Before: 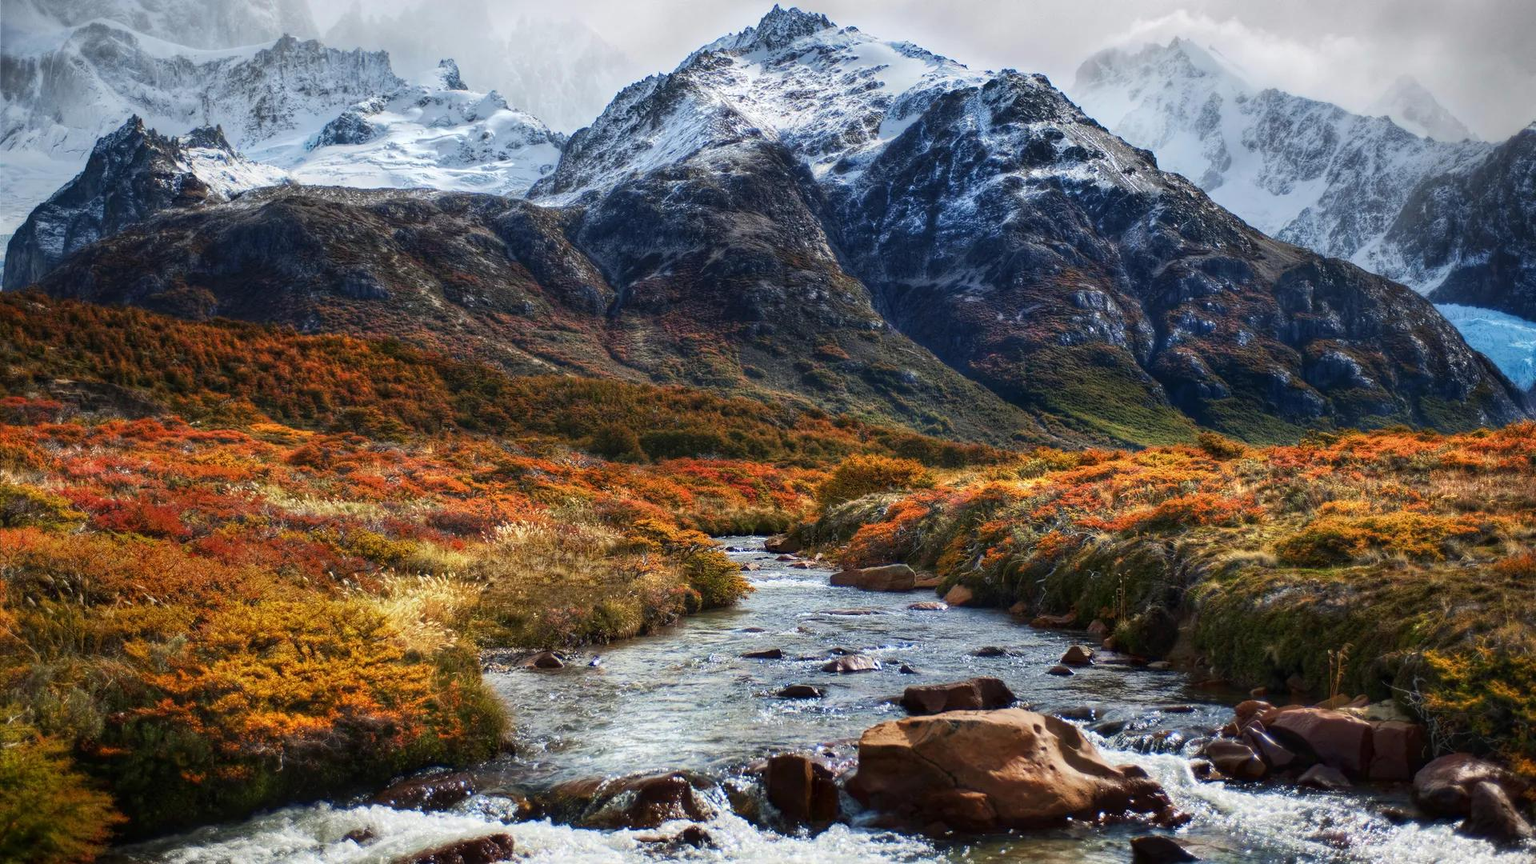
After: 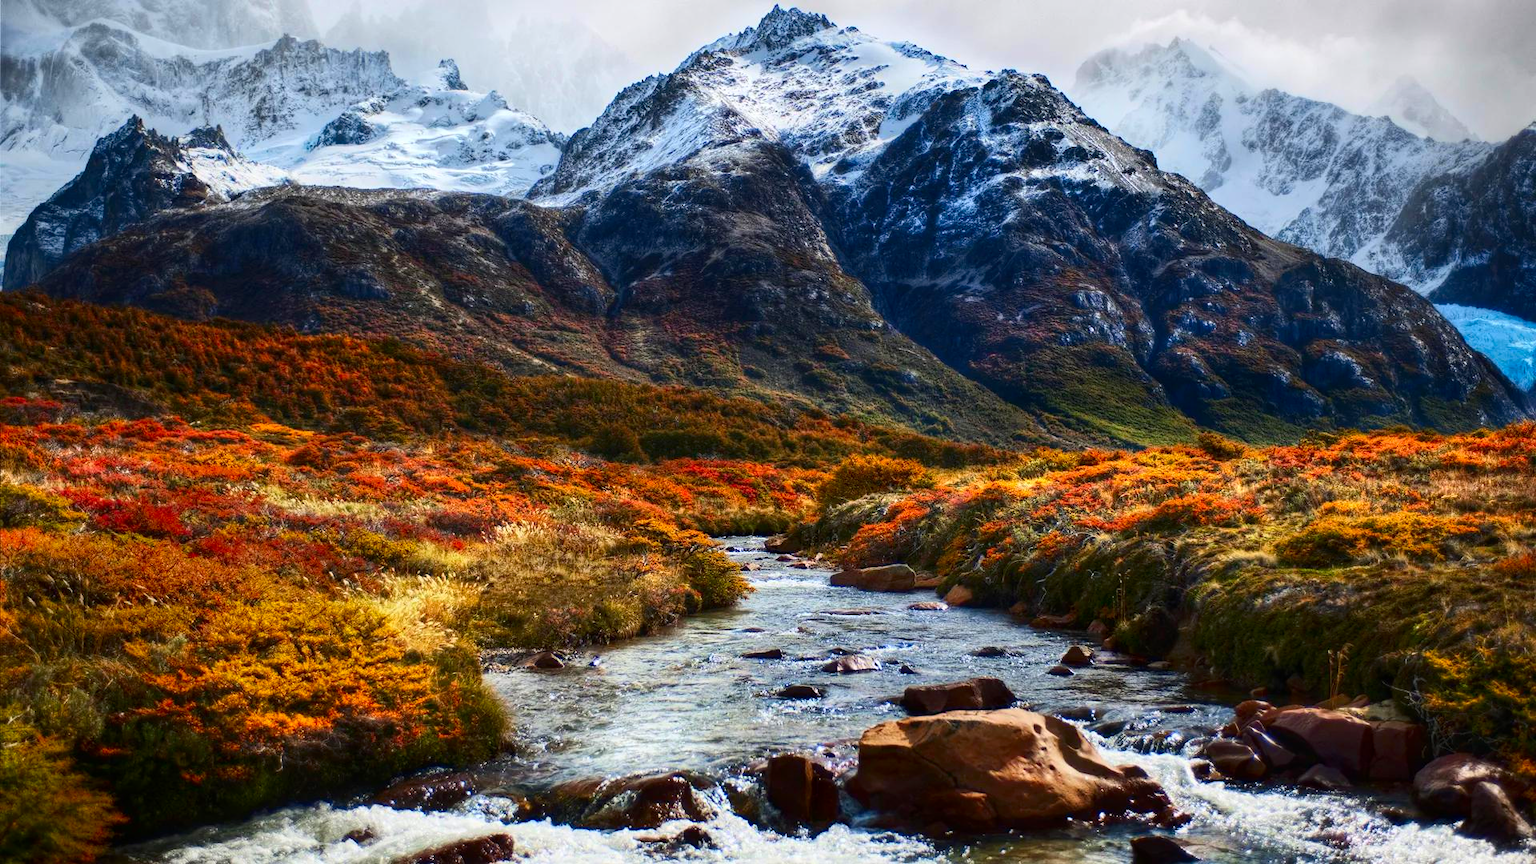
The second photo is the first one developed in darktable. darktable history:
contrast brightness saturation: contrast 0.177, saturation 0.306
